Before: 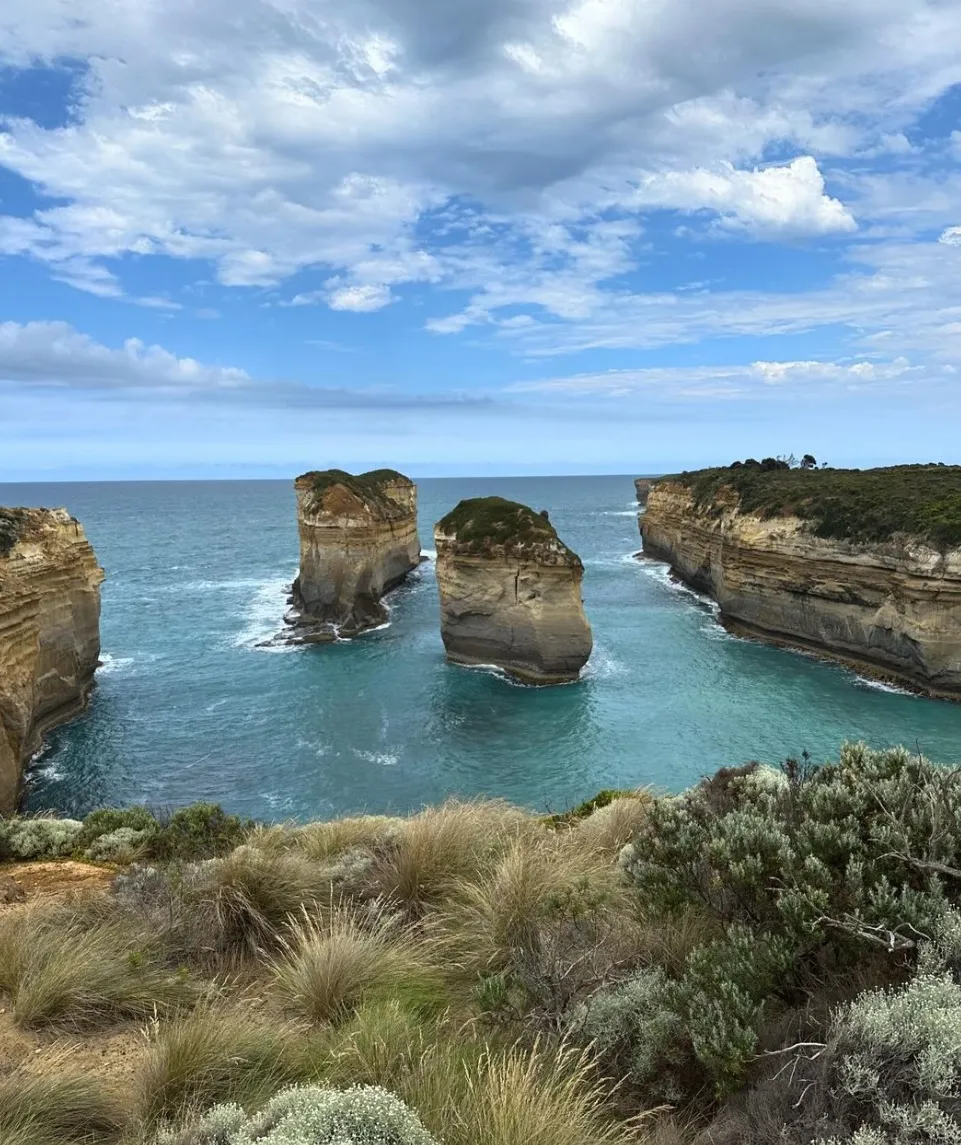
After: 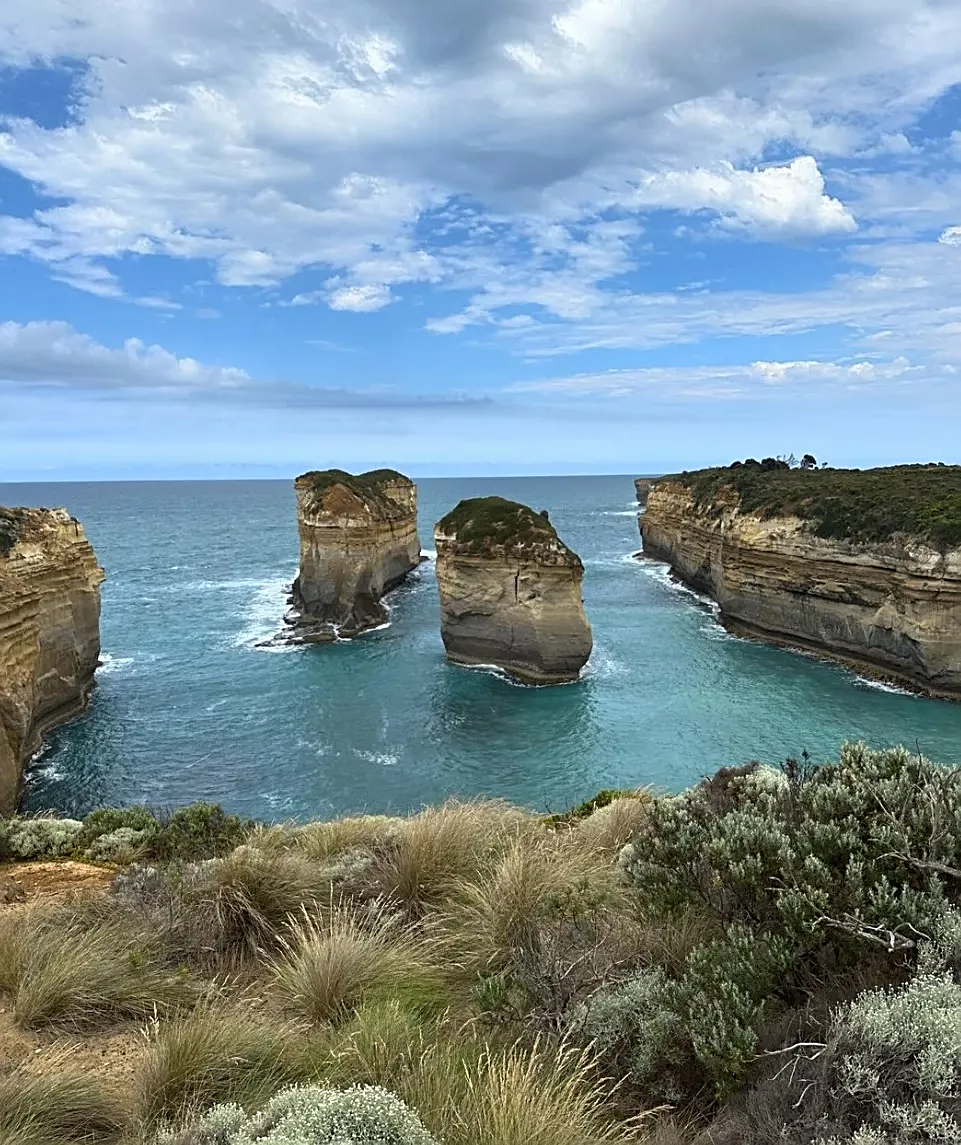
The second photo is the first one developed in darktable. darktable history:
sharpen: amount 0.575
tone equalizer: on, module defaults
